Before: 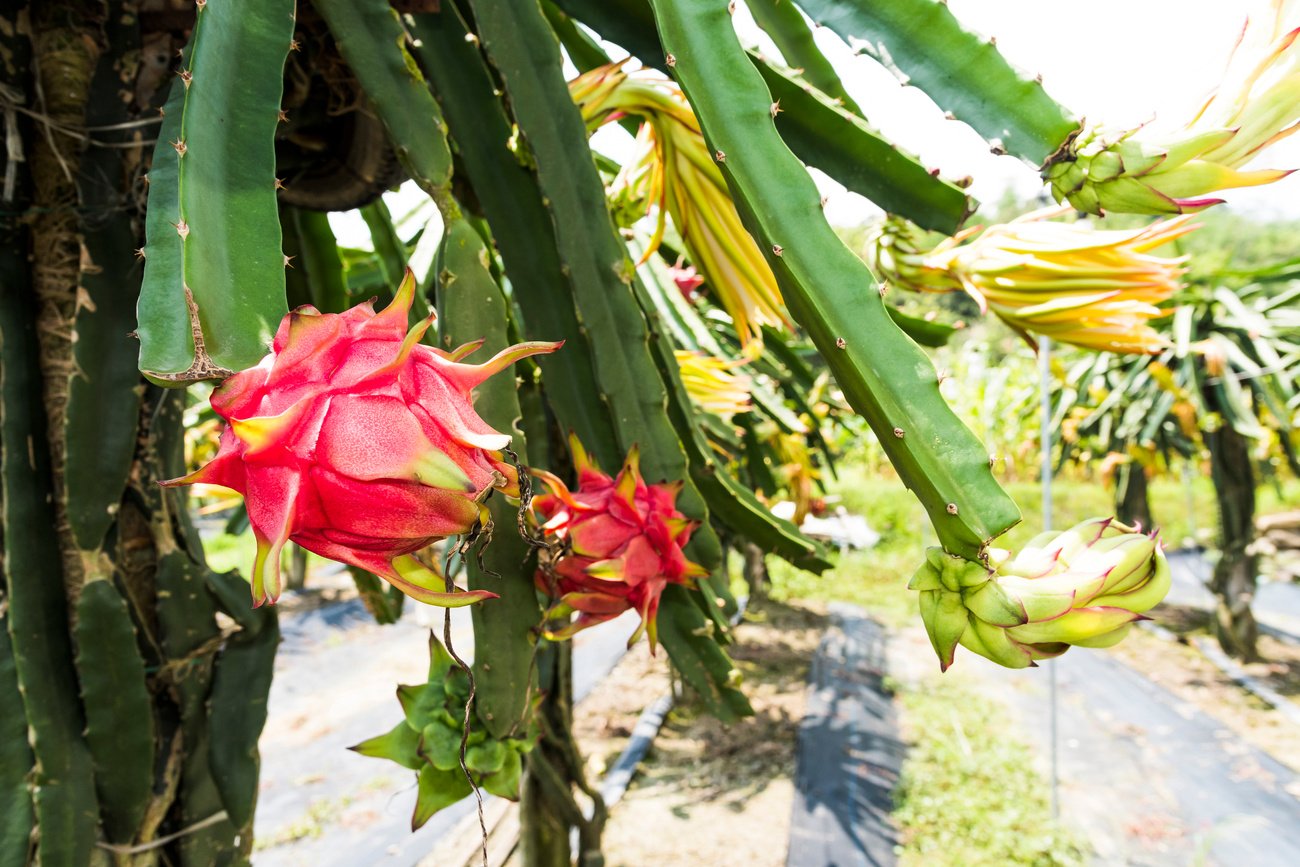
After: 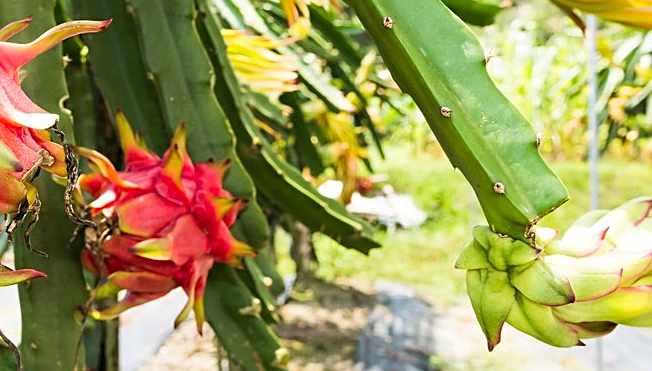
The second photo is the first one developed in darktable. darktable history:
tone equalizer: edges refinement/feathering 500, mask exposure compensation -1.57 EV, preserve details no
levels: levels [0, 0.478, 1]
crop: left 34.919%, top 37.089%, right 14.877%, bottom 20.101%
sharpen: on, module defaults
